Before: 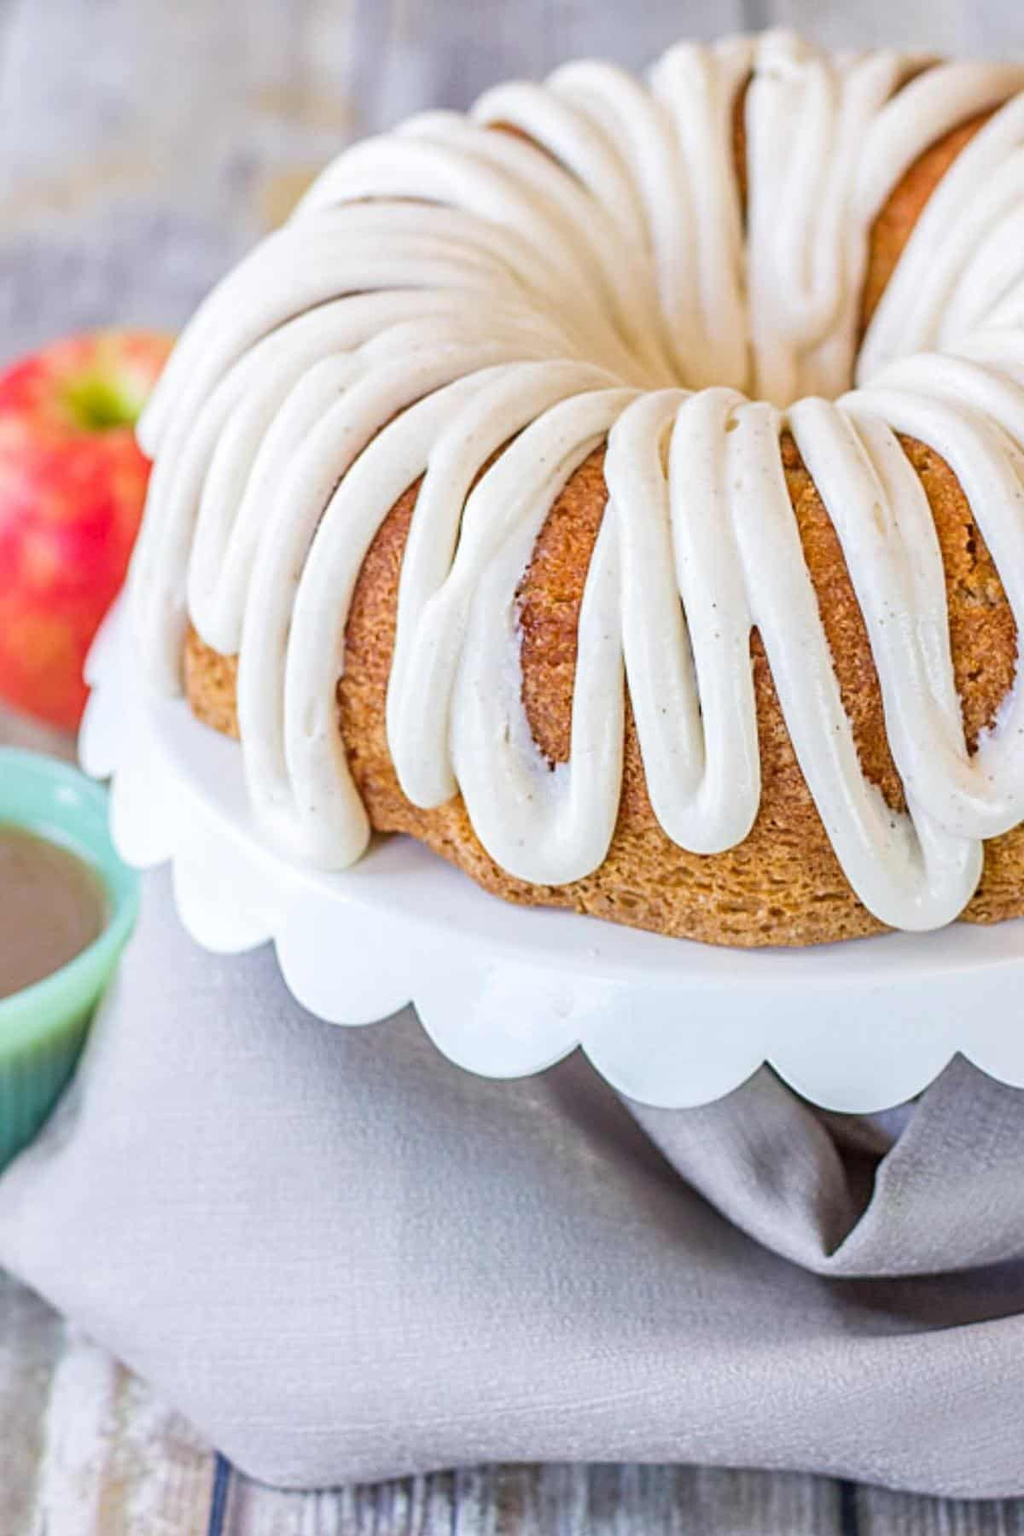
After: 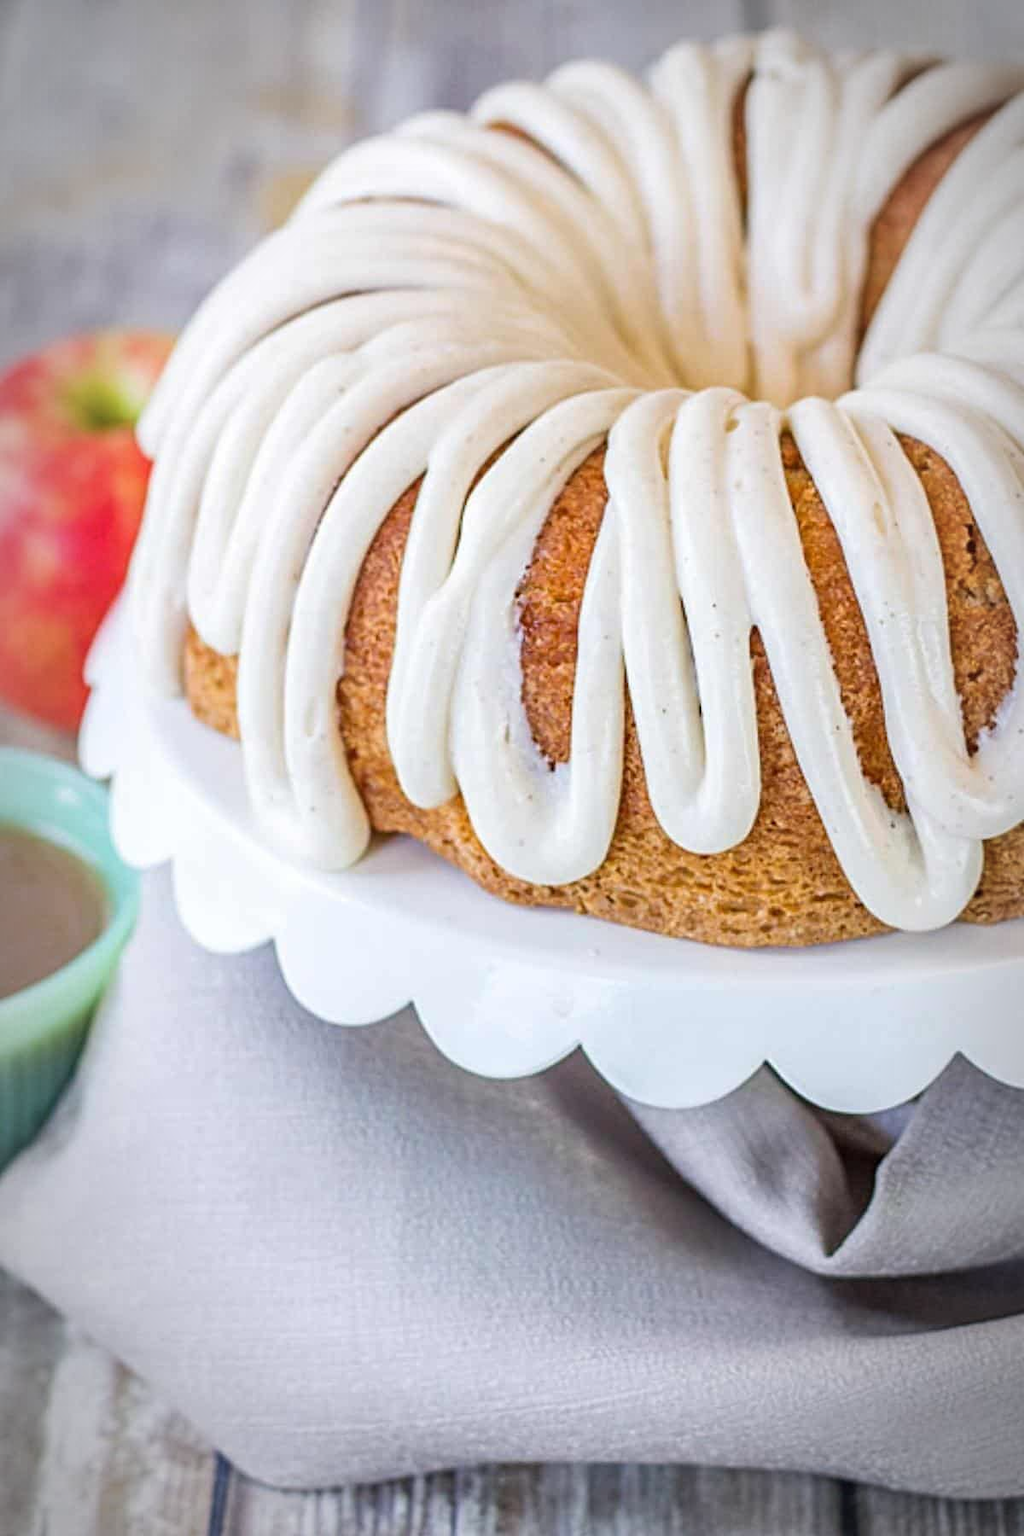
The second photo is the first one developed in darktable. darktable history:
vibrance: vibrance 0%
vignetting: automatic ratio true
